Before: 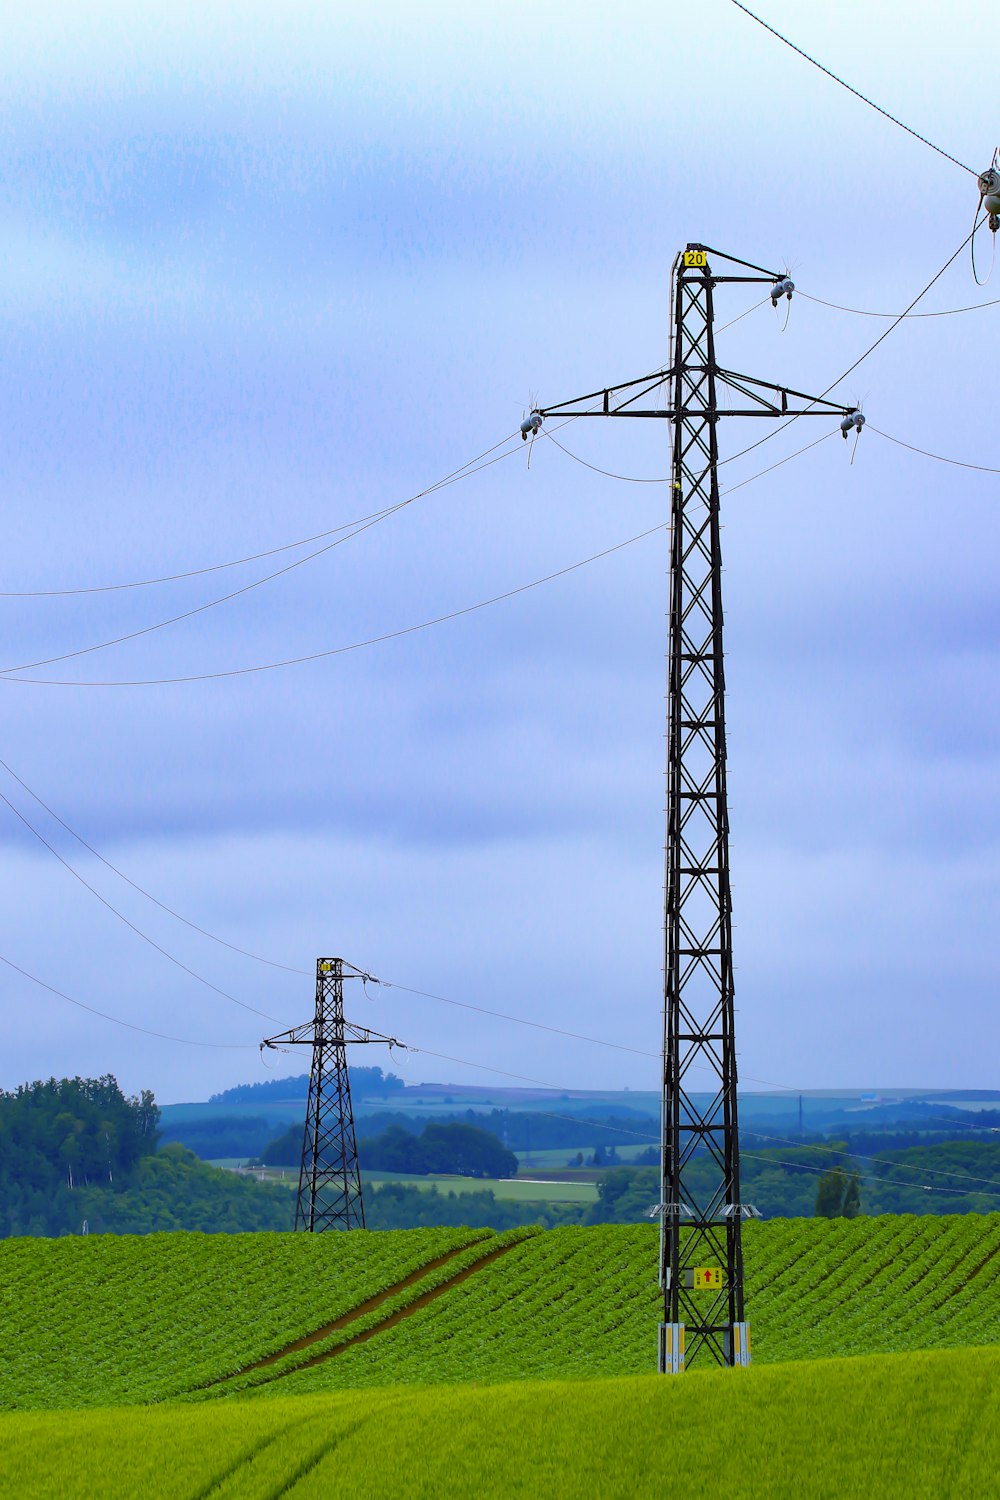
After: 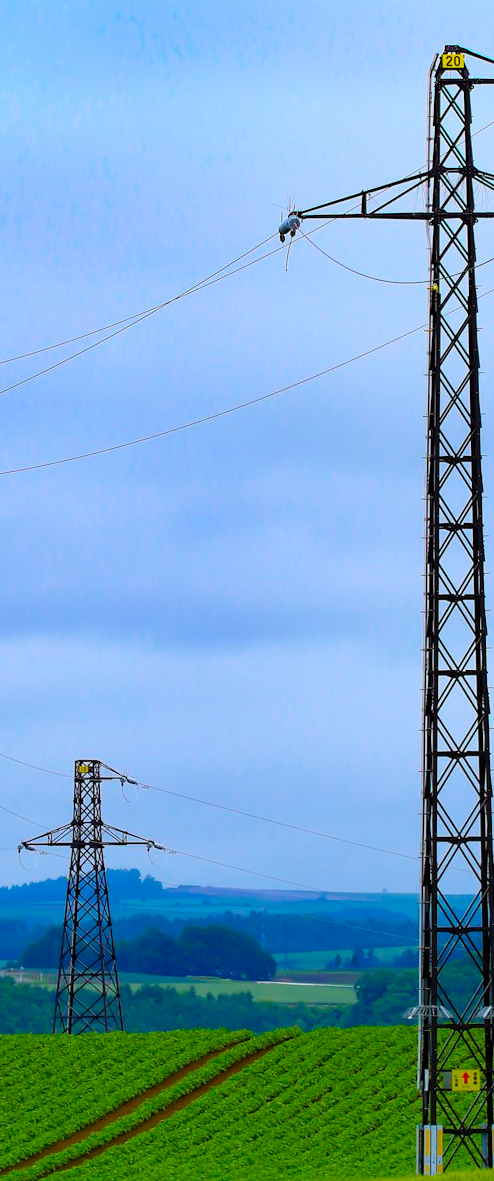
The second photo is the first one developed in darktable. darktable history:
color balance rgb: perceptual saturation grading › global saturation 10.128%
exposure: compensate highlight preservation false
crop and rotate: angle 0.011°, left 24.243%, top 13.195%, right 26.341%, bottom 8.033%
